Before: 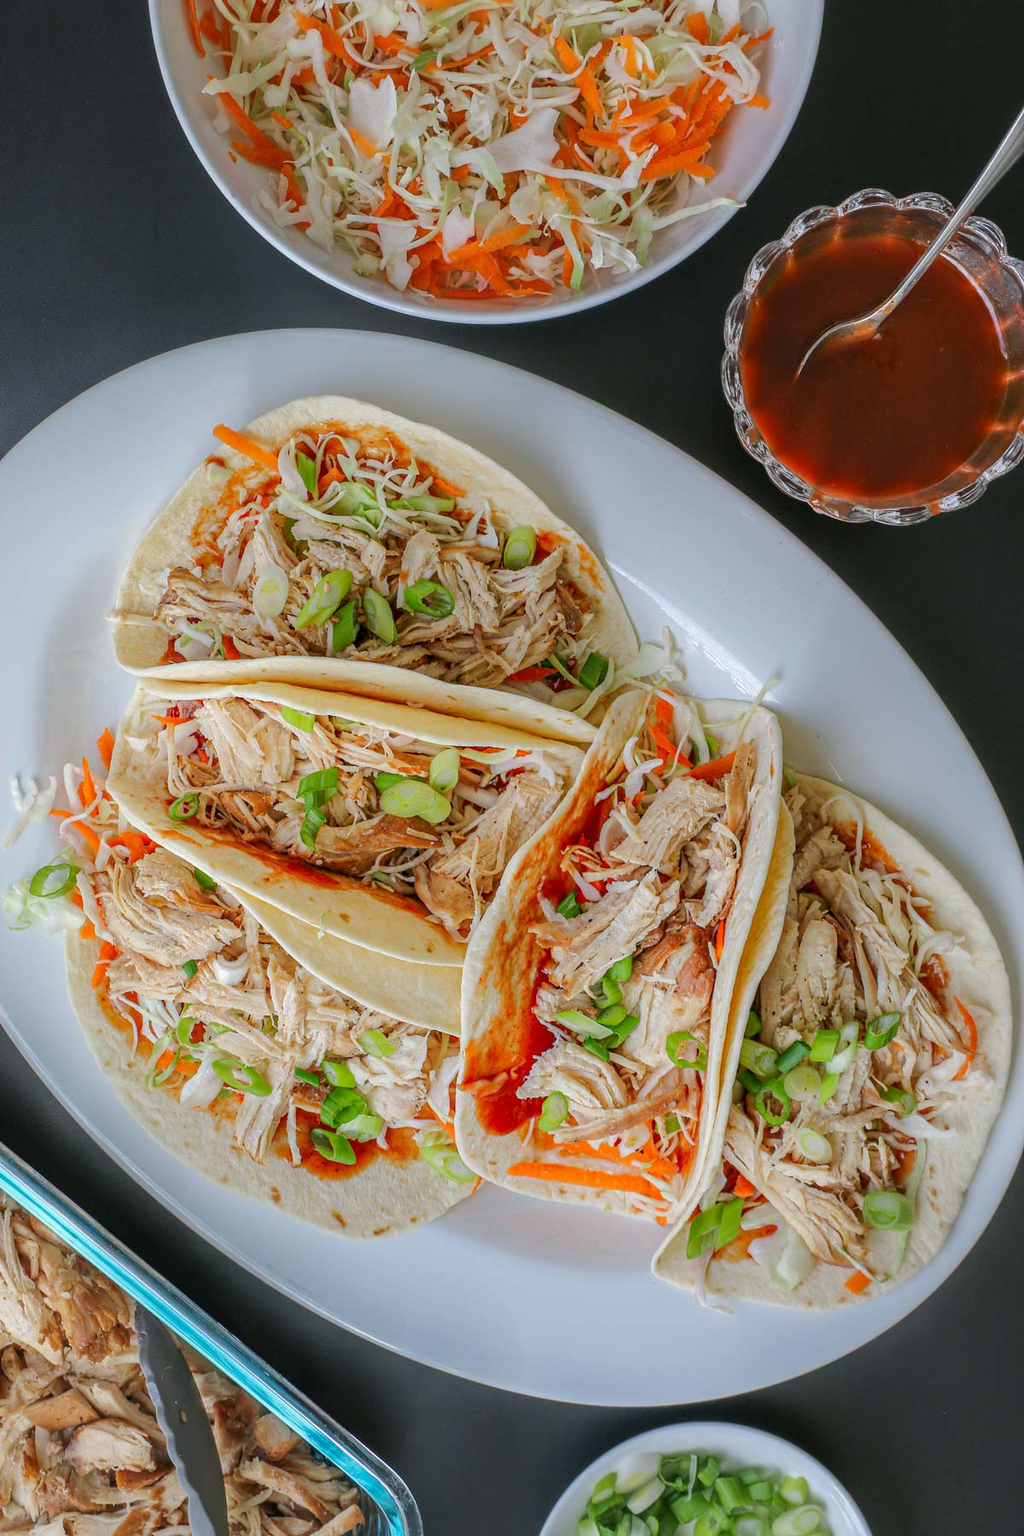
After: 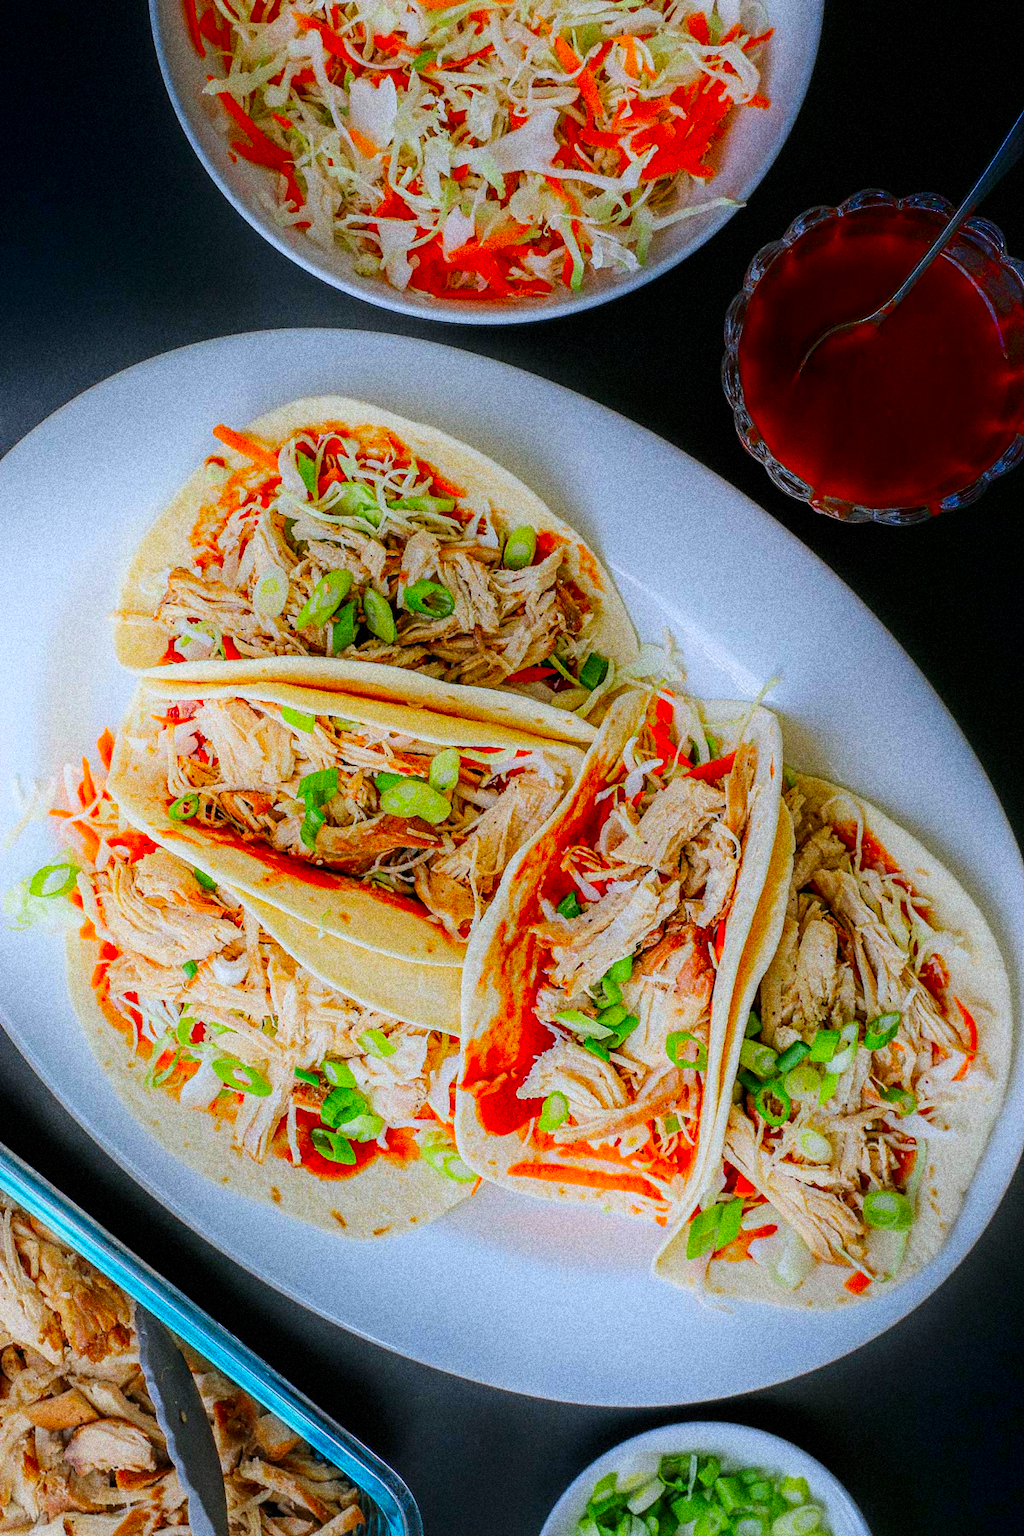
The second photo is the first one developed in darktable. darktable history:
white balance: red 0.976, blue 1.04
filmic rgb: black relative exposure -7.75 EV, white relative exposure 4.4 EV, threshold 3 EV, target black luminance 0%, hardness 3.76, latitude 50.51%, contrast 1.074, highlights saturation mix 10%, shadows ↔ highlights balance -0.22%, color science v4 (2020), enable highlight reconstruction true
contrast brightness saturation: contrast 0.09, saturation 0.28
grain: coarseness 14.49 ISO, strength 48.04%, mid-tones bias 35%
shadows and highlights: shadows -90, highlights 90, soften with gaussian
